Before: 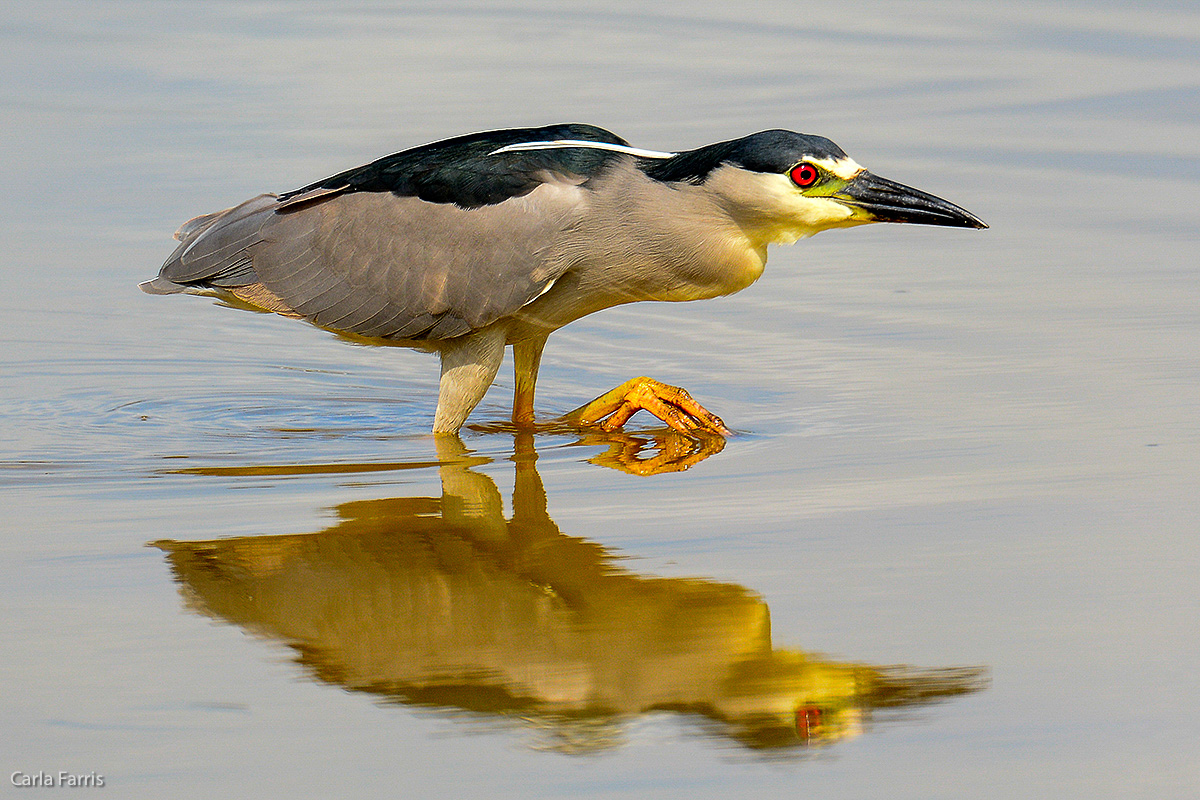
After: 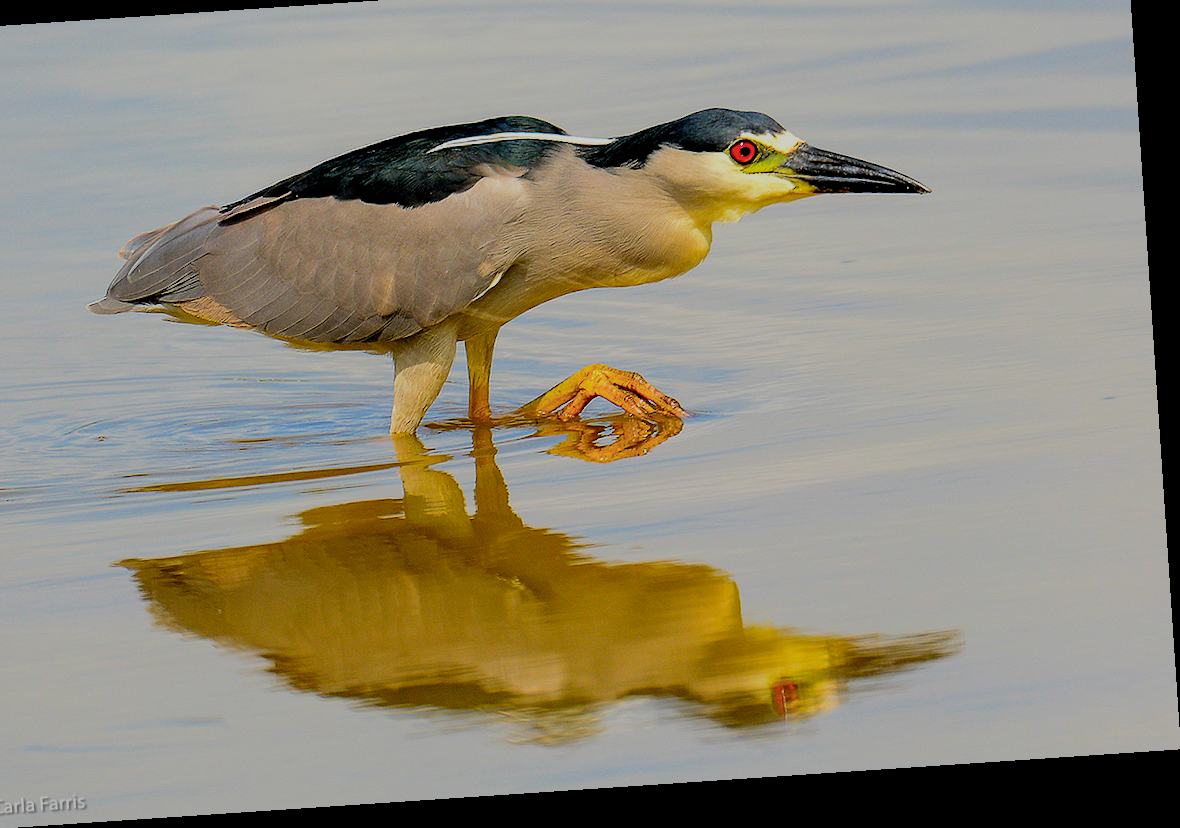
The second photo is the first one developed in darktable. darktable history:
crop and rotate: angle 3.85°, left 5.637%, top 5.699%
velvia: strength 15.34%
filmic rgb: black relative exposure -8.79 EV, white relative exposure 4.98 EV, threshold 2.97 EV, target black luminance 0%, hardness 3.77, latitude 65.92%, contrast 0.826, shadows ↔ highlights balance 19.9%, enable highlight reconstruction true
color balance rgb: highlights gain › luminance 10.141%, linear chroma grading › global chroma 14.721%, perceptual saturation grading › global saturation -3.371%
